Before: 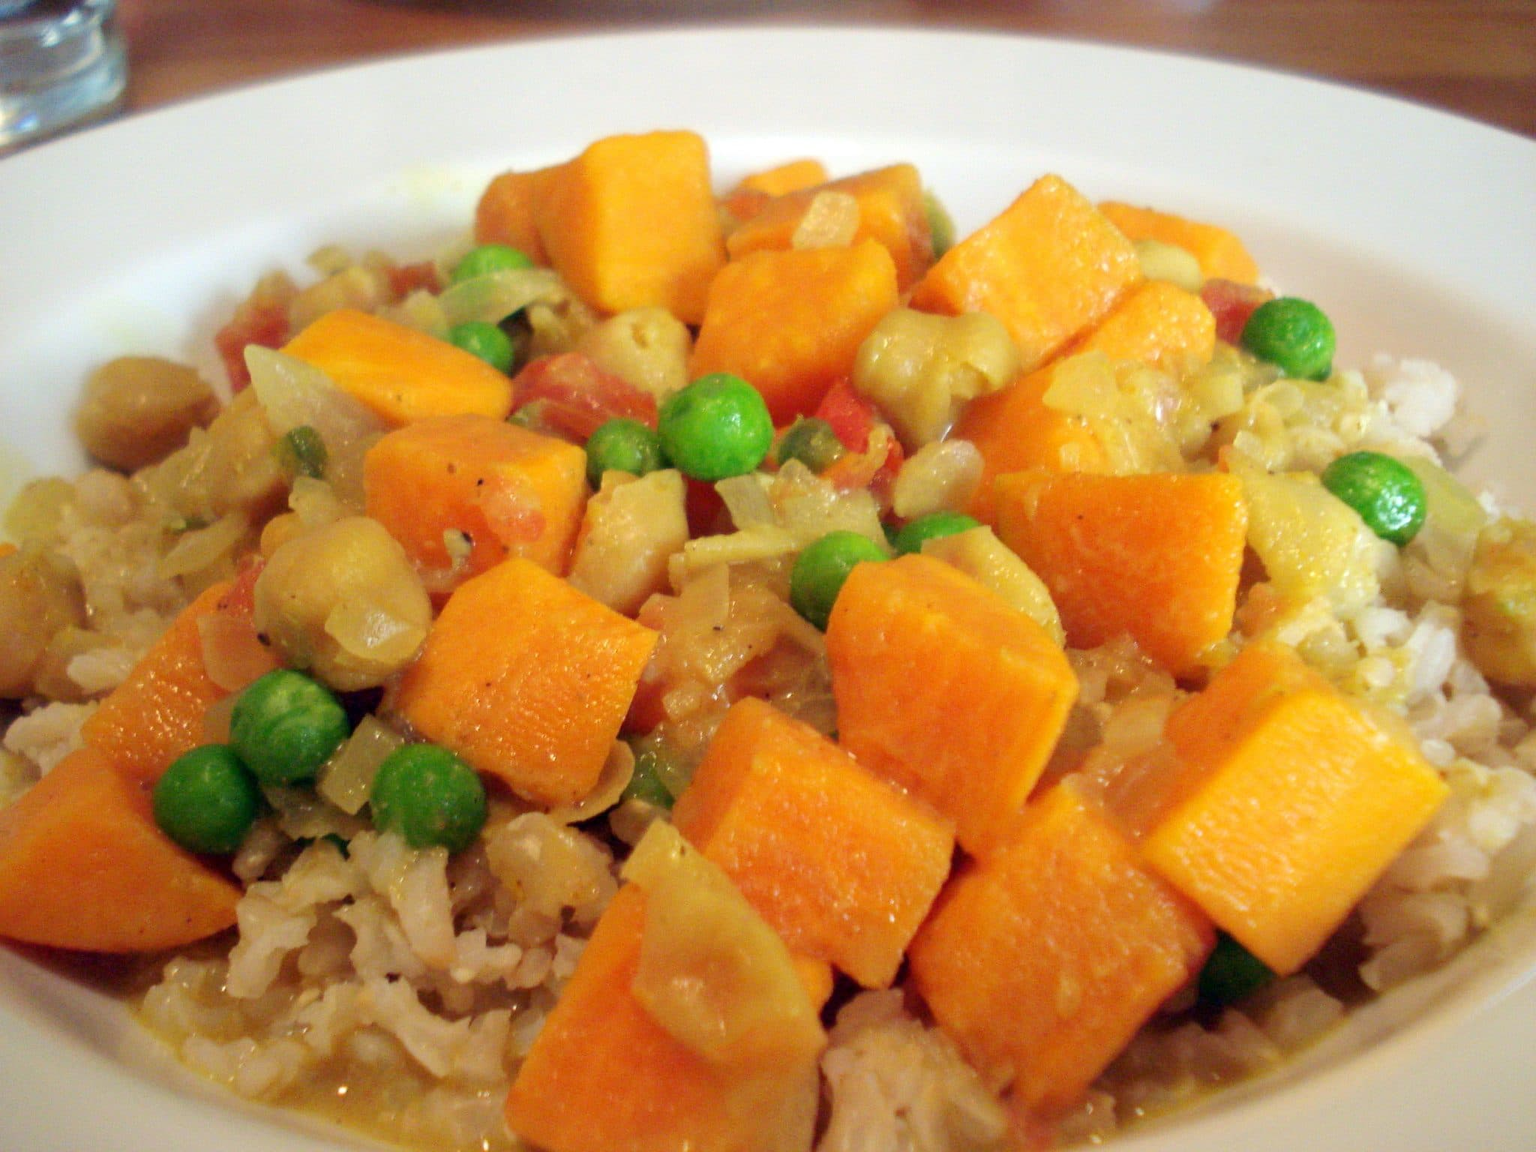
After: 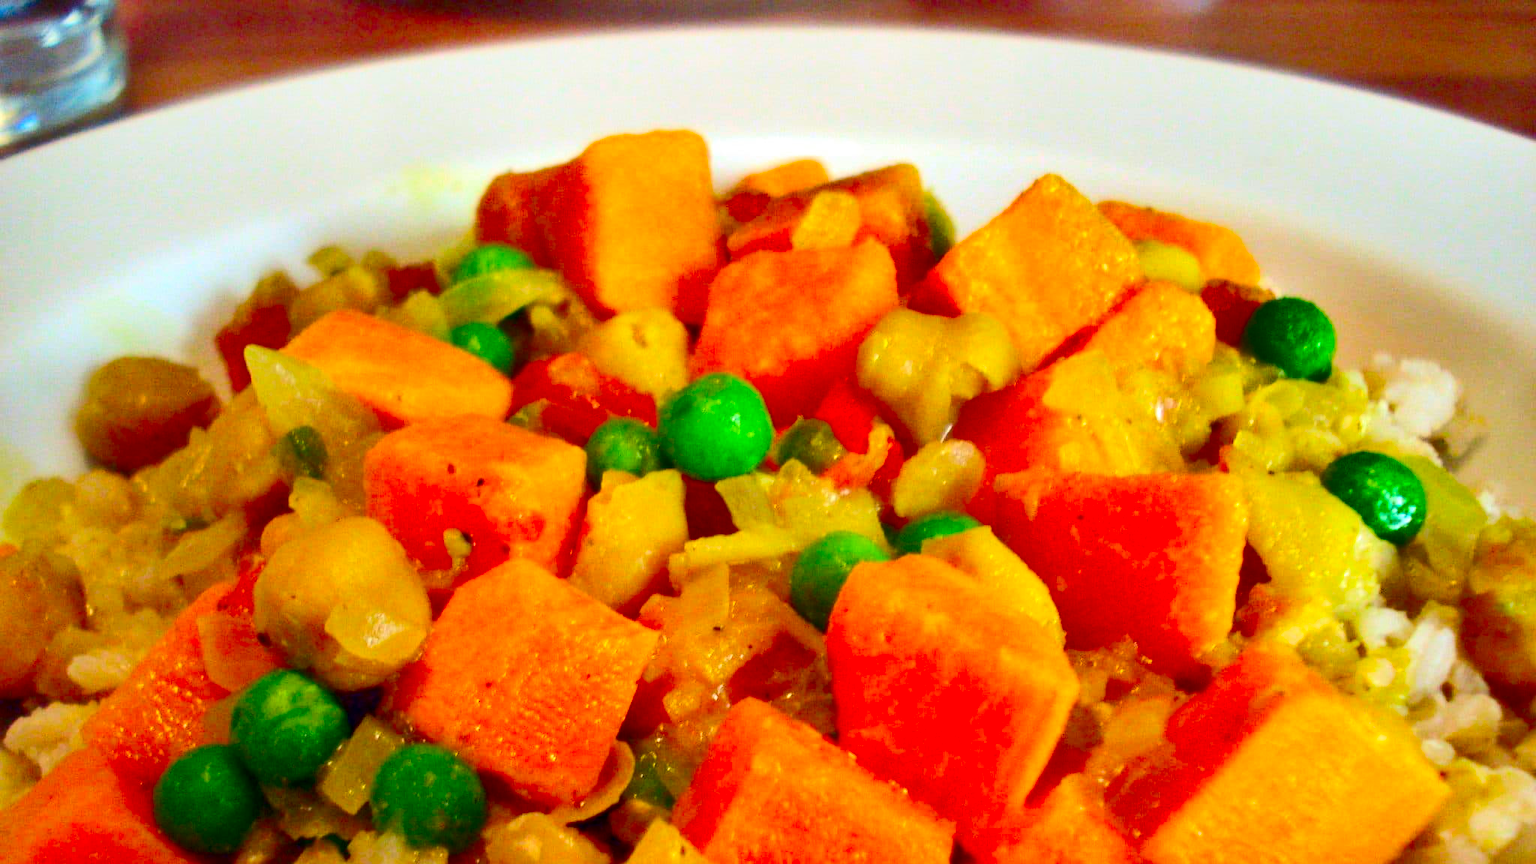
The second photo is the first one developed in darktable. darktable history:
contrast brightness saturation: contrast 0.26, brightness 0.02, saturation 0.87
shadows and highlights: radius 108.52, shadows 44.07, highlights -67.8, low approximation 0.01, soften with gaussian
crop: bottom 24.967%
rgb levels: preserve colors max RGB
tone equalizer: on, module defaults
